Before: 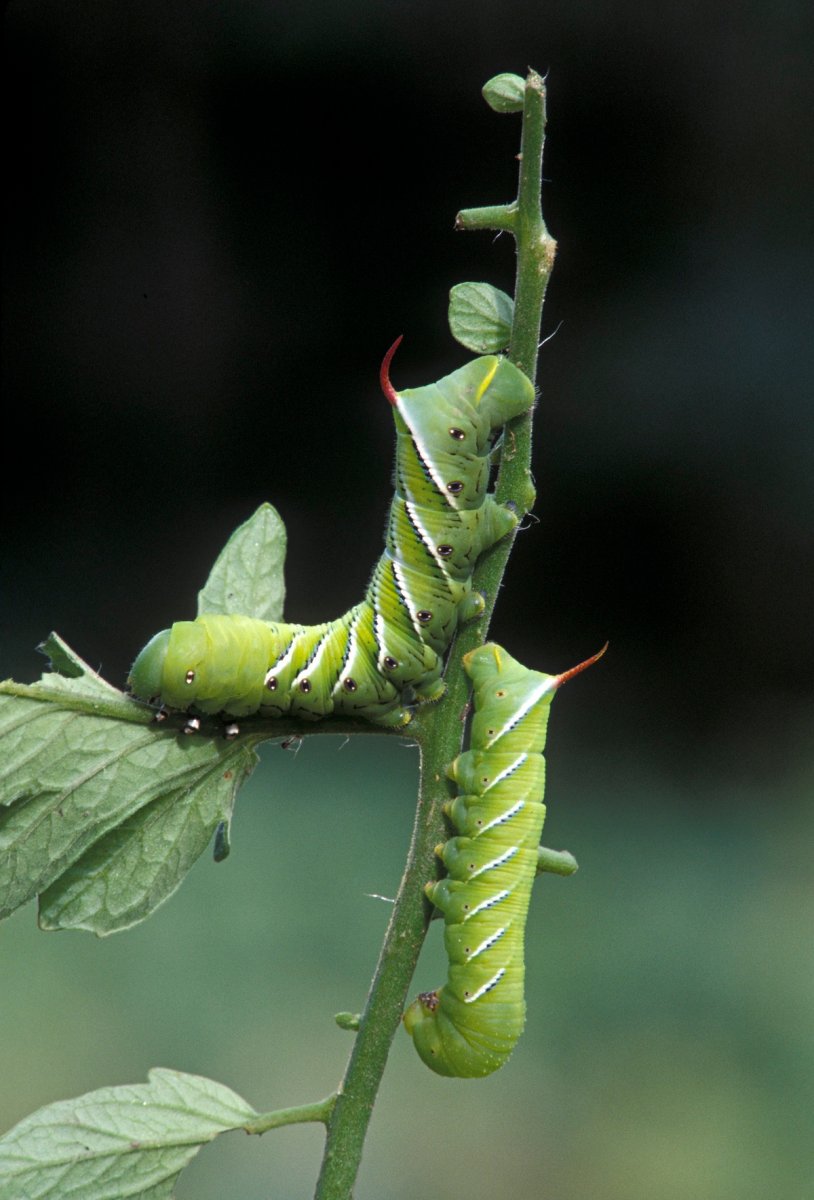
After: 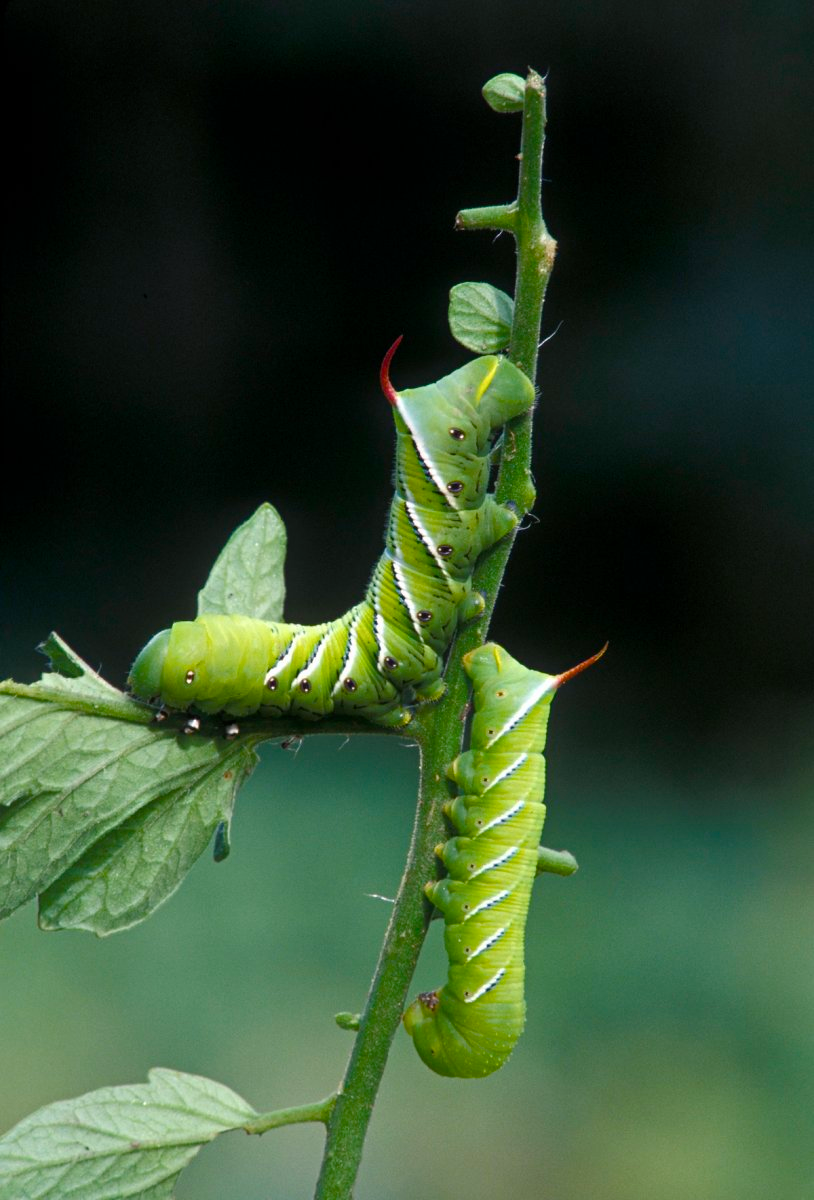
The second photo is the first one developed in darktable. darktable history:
color balance rgb: shadows lift › luminance -10.314%, power › chroma 0.486%, power › hue 215.42°, linear chroma grading › global chroma 25.026%, perceptual saturation grading › global saturation 0.561%, perceptual saturation grading › highlights -19.856%, perceptual saturation grading › shadows 19.677%, global vibrance 20%
